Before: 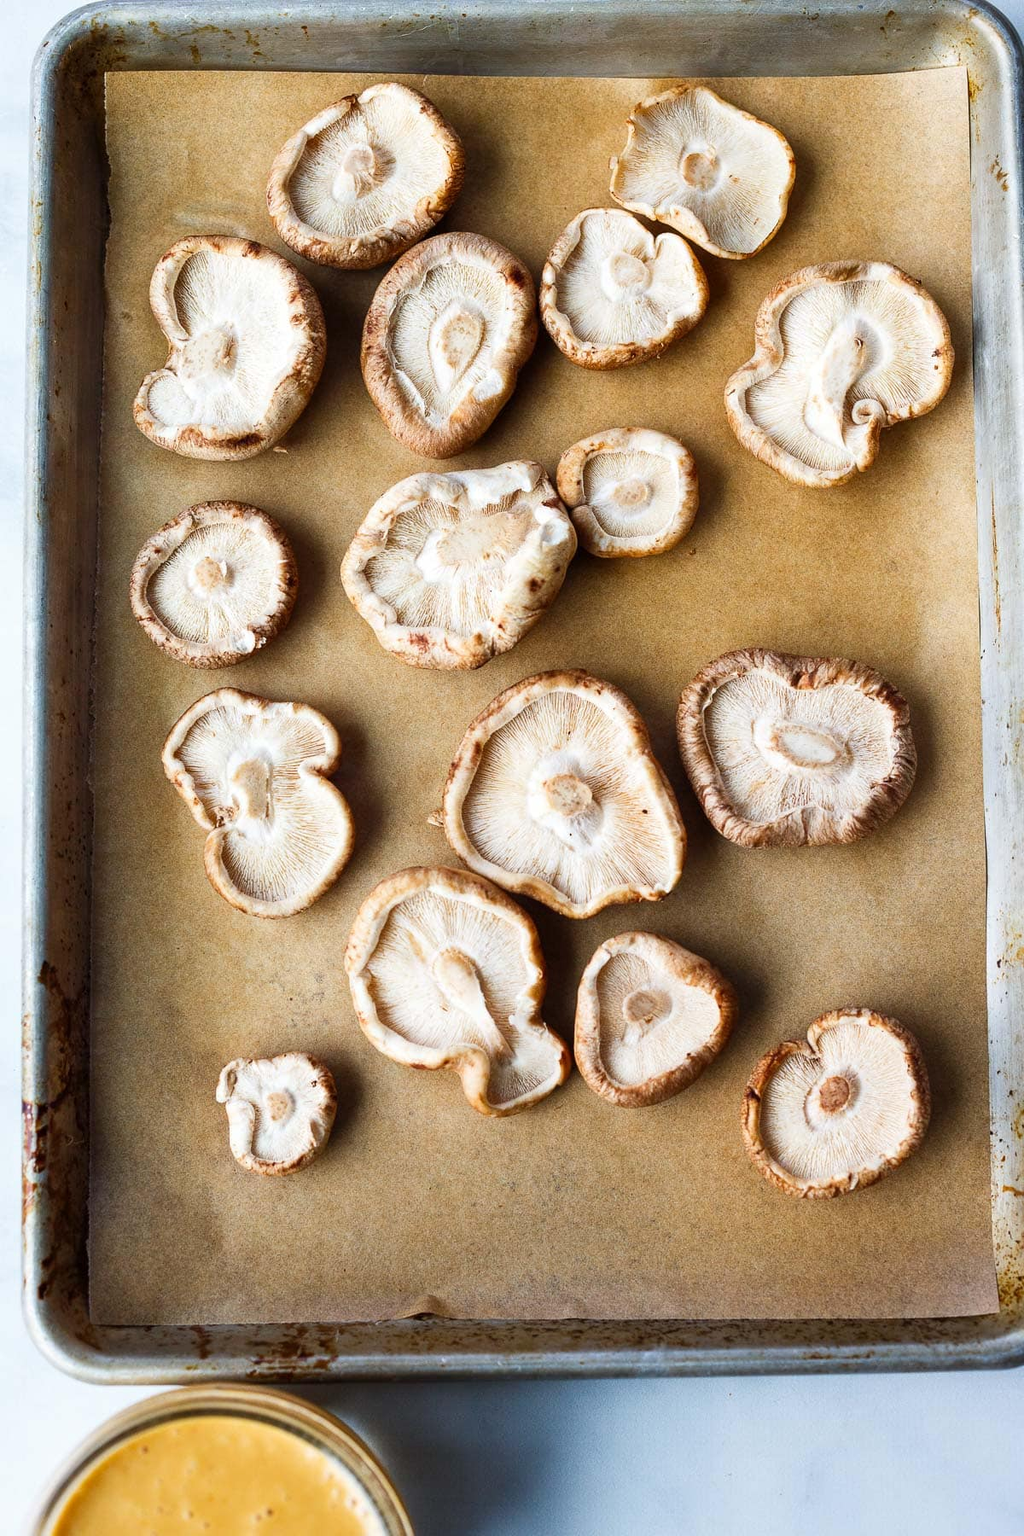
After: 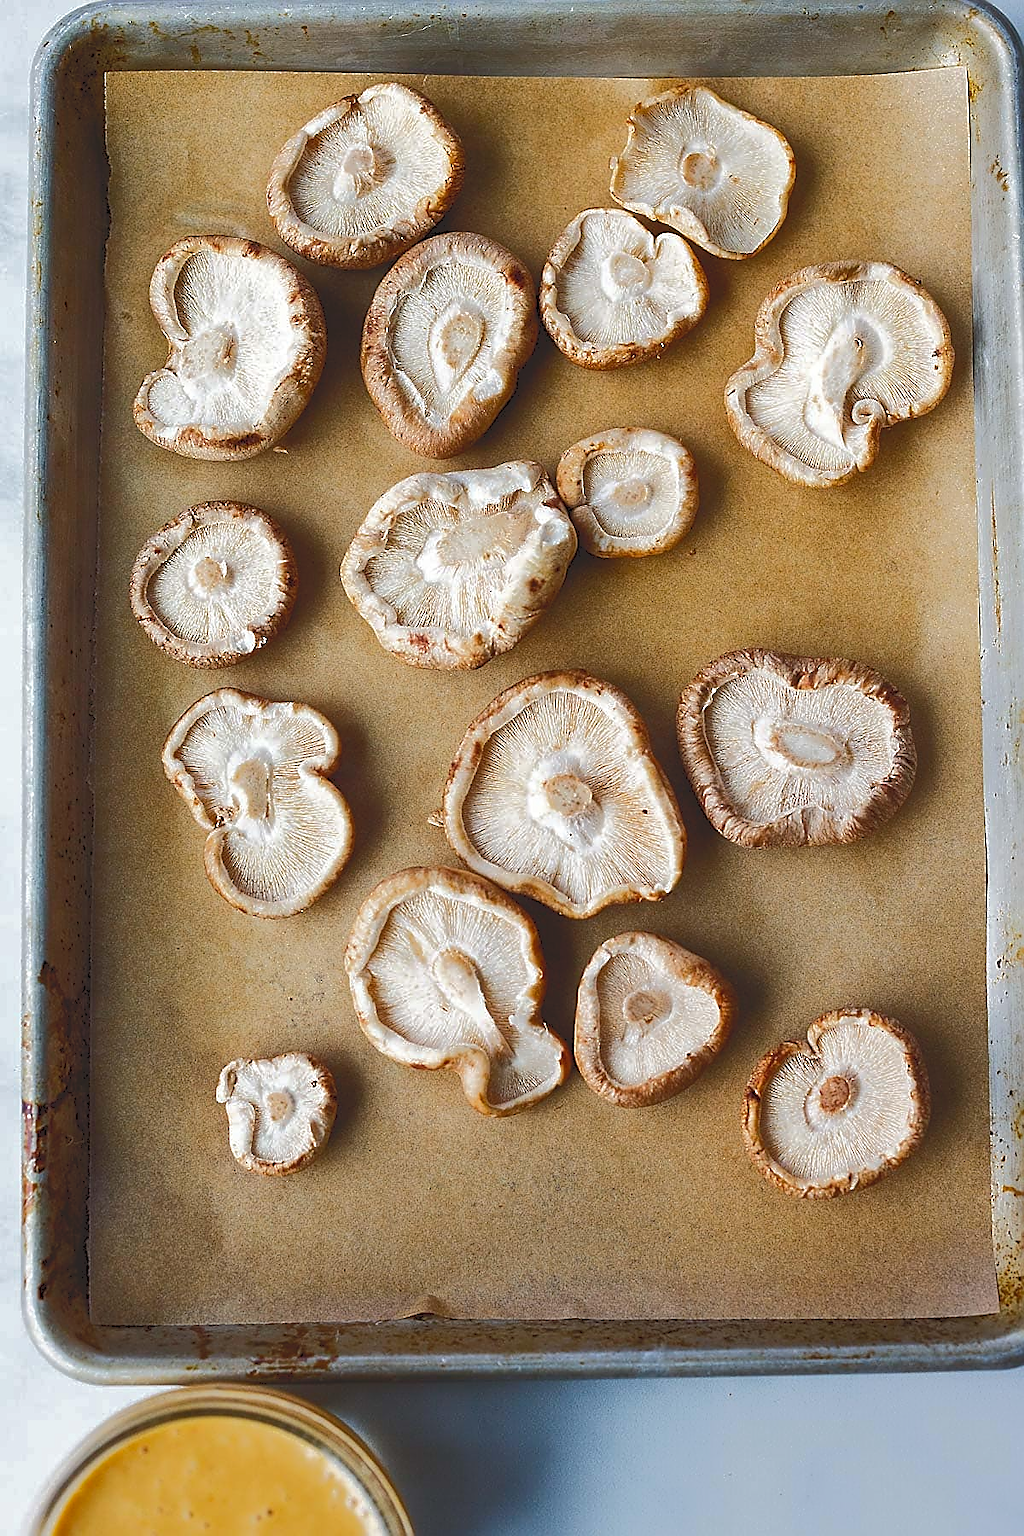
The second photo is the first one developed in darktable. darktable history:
tone curve: curves: ch0 [(0, 0) (0.003, 0.149) (0.011, 0.152) (0.025, 0.154) (0.044, 0.164) (0.069, 0.179) (0.1, 0.194) (0.136, 0.211) (0.177, 0.232) (0.224, 0.258) (0.277, 0.289) (0.335, 0.326) (0.399, 0.371) (0.468, 0.438) (0.543, 0.504) (0.623, 0.569) (0.709, 0.642) (0.801, 0.716) (0.898, 0.775) (1, 1)], color space Lab, independent channels, preserve colors none
sharpen: radius 1.413, amount 1.261, threshold 0.643
